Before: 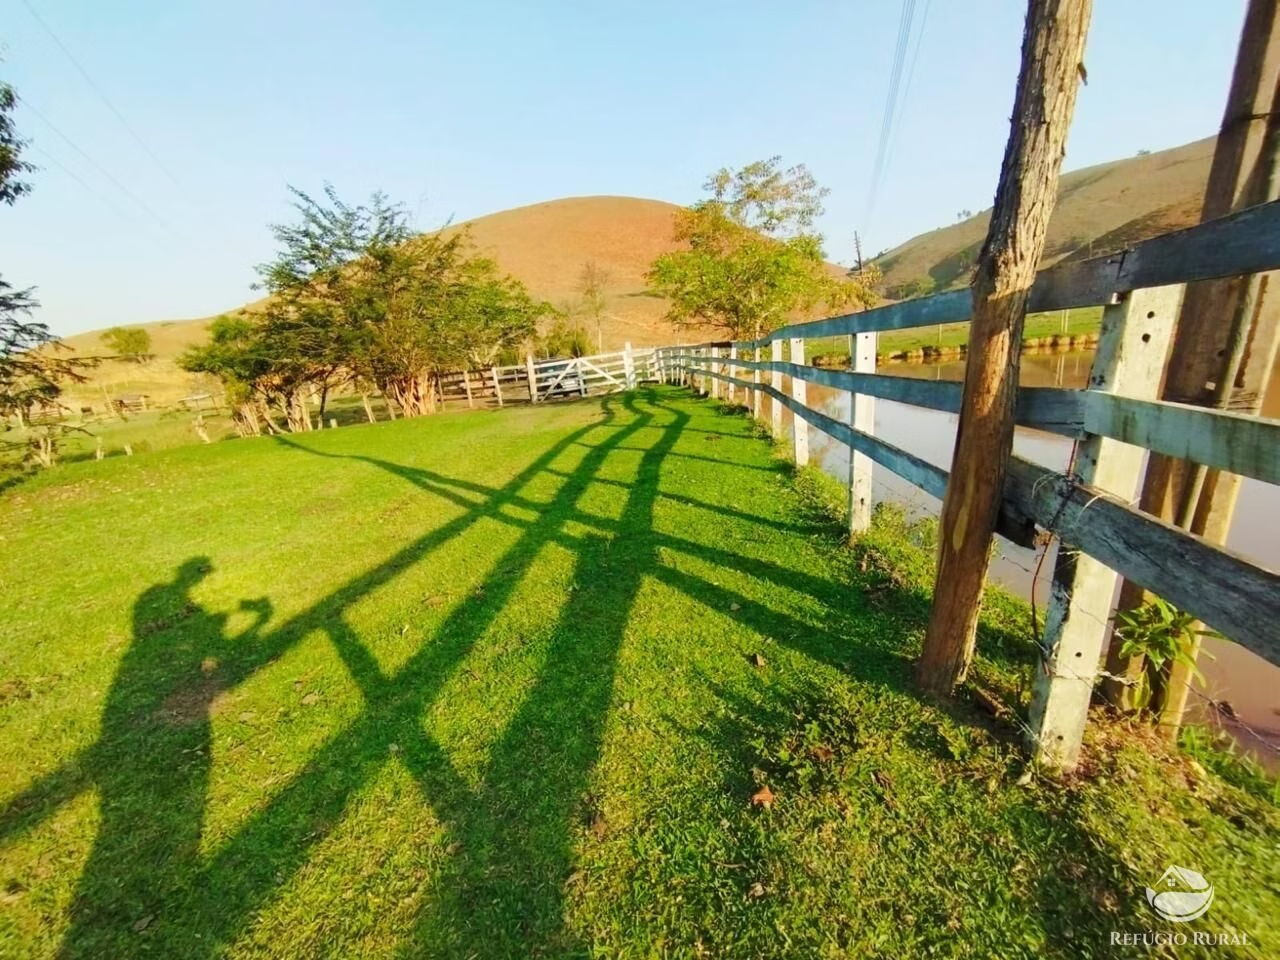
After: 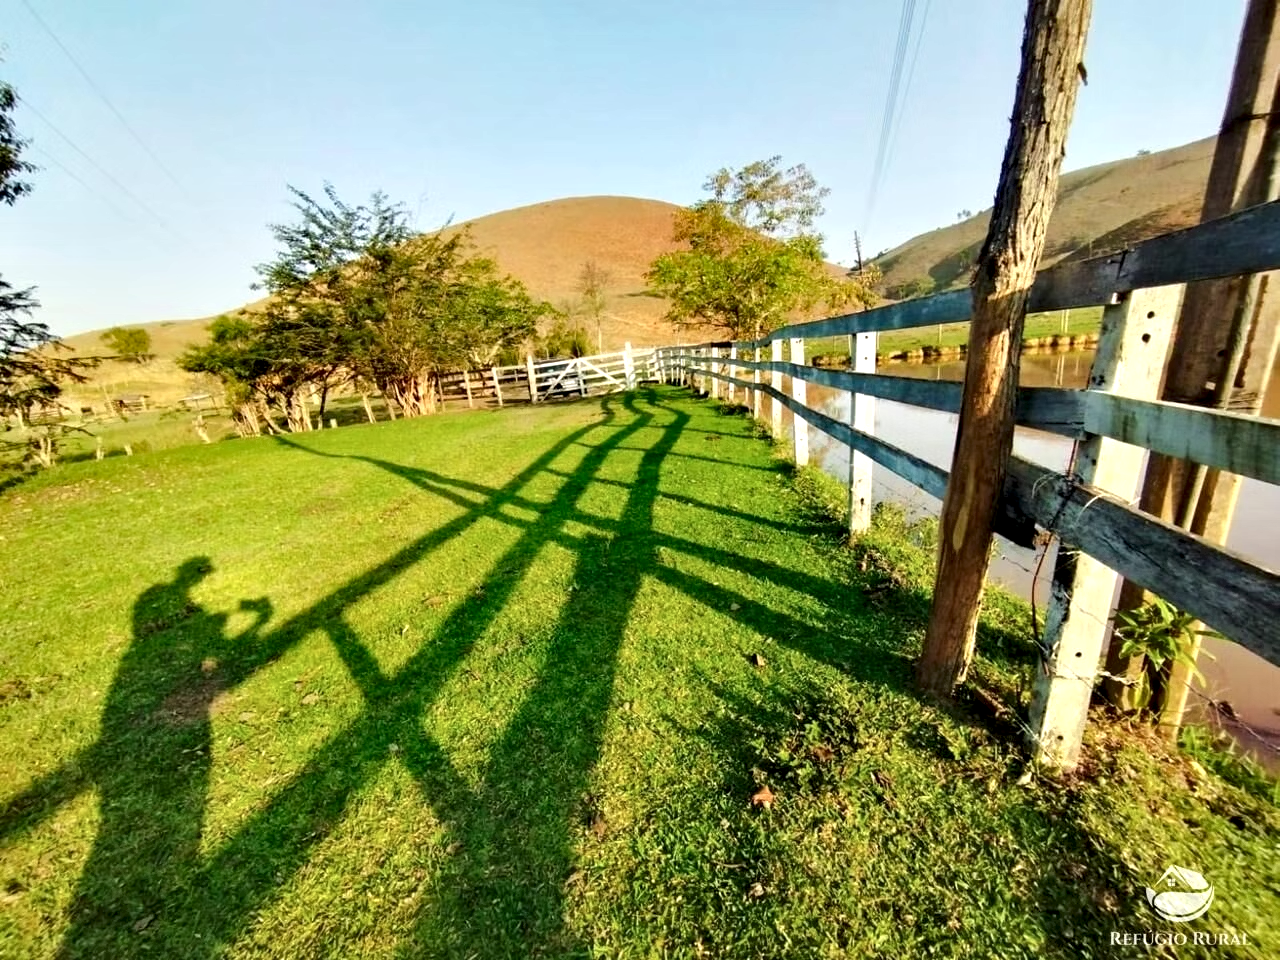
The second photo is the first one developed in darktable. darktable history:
contrast equalizer: y [[0.601, 0.6, 0.598, 0.598, 0.6, 0.601], [0.5 ×6], [0.5 ×6], [0 ×6], [0 ×6]]
